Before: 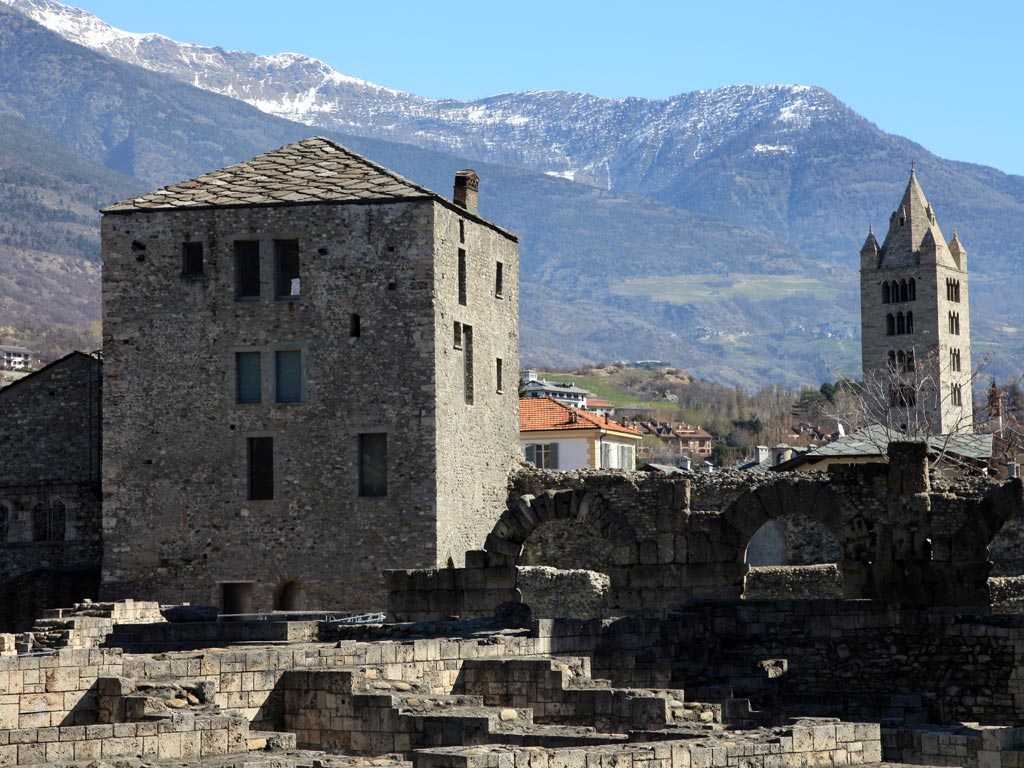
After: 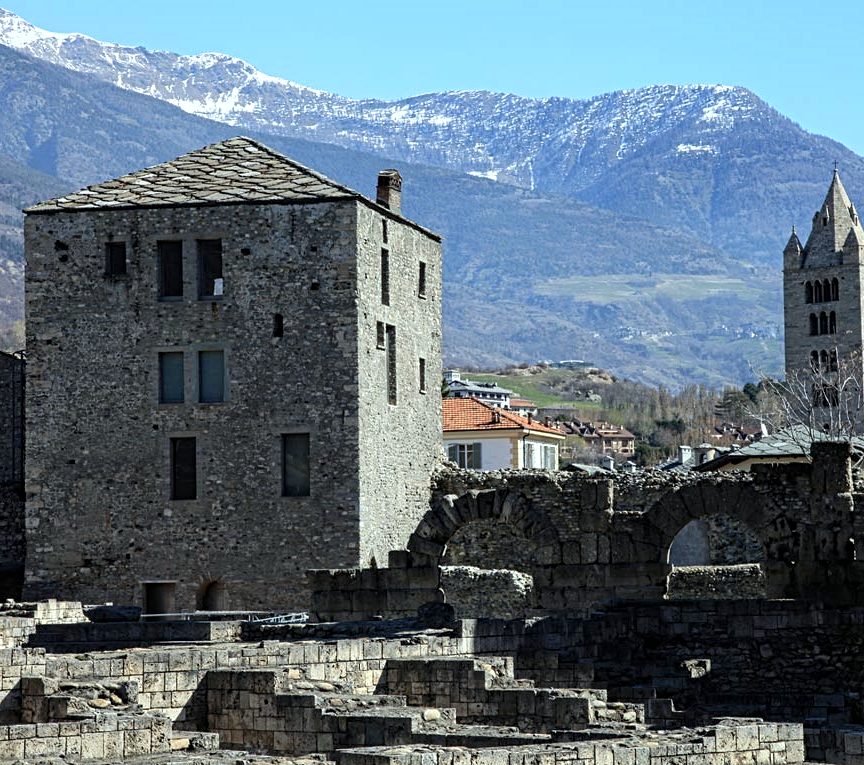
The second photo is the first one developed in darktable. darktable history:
white balance: red 0.925, blue 1.046
contrast equalizer: y [[0.5, 0.5, 0.5, 0.539, 0.64, 0.611], [0.5 ×6], [0.5 ×6], [0 ×6], [0 ×6]]
crop: left 7.598%, right 7.873%
exposure: exposure 0.127 EV, compensate highlight preservation false
